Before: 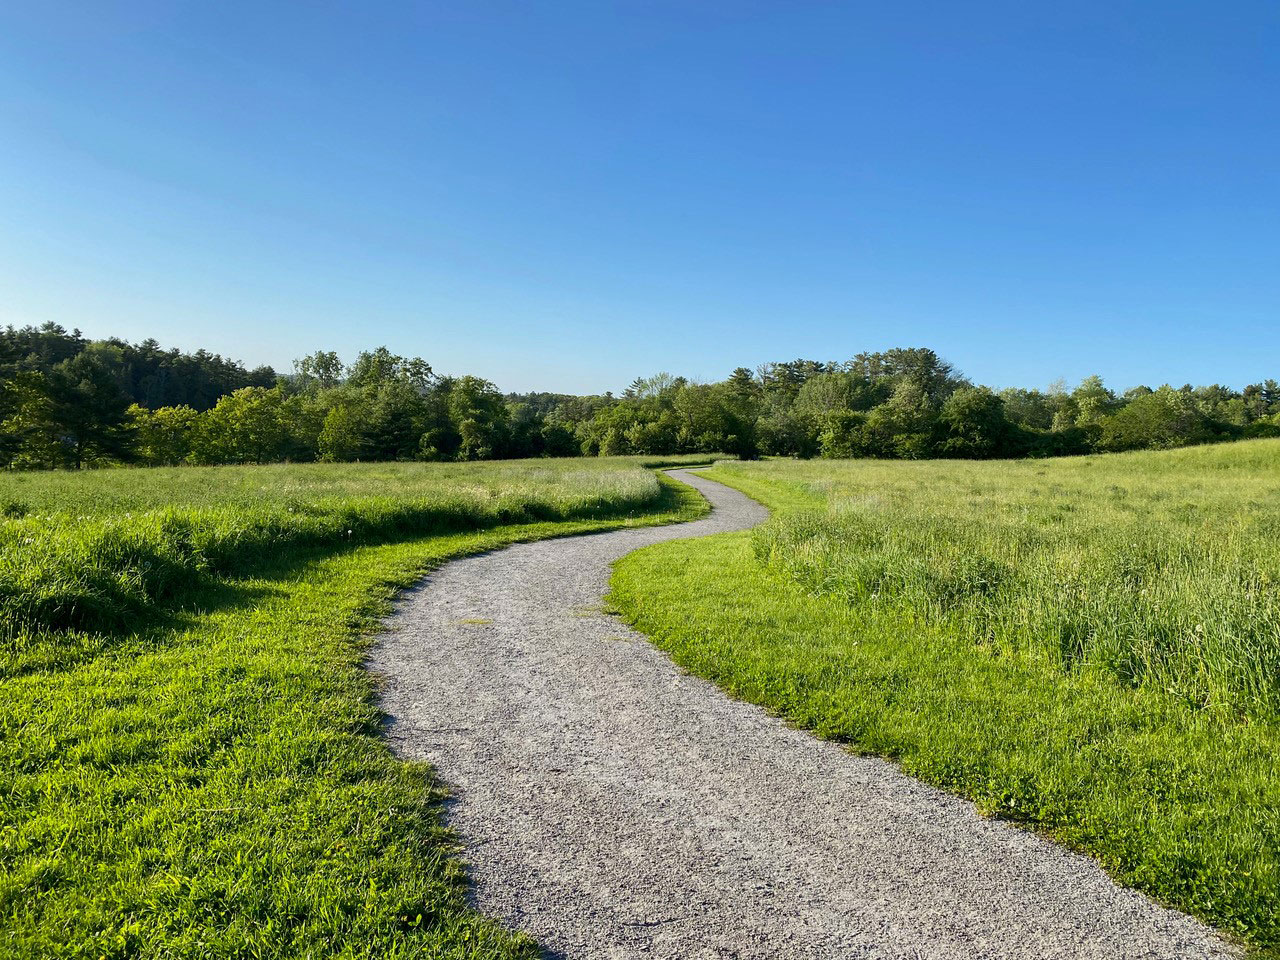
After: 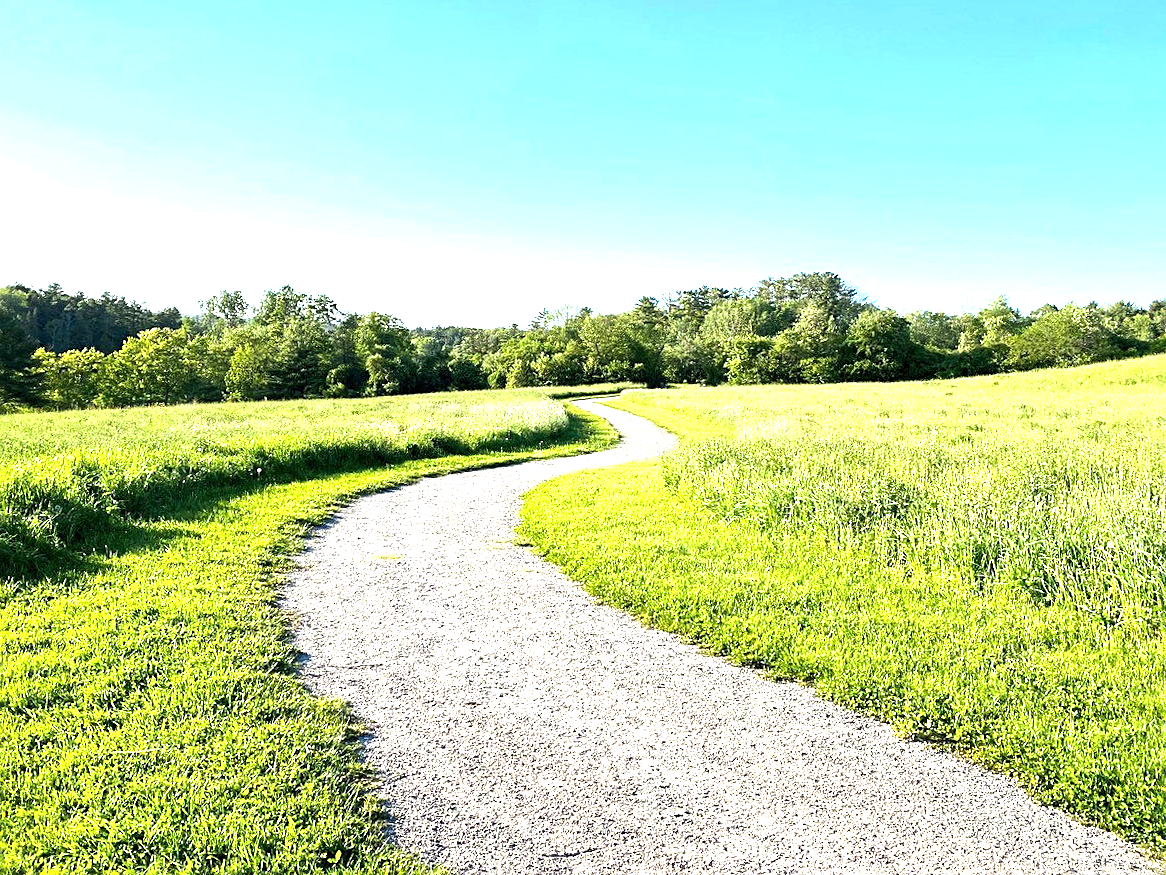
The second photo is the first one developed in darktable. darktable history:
crop and rotate: angle 1.49°, left 5.753%, top 5.721%
tone equalizer: on, module defaults
color zones: curves: ch0 [(0, 0.444) (0.143, 0.442) (0.286, 0.441) (0.429, 0.441) (0.571, 0.441) (0.714, 0.441) (0.857, 0.442) (1, 0.444)], mix -123.07%
contrast brightness saturation: contrast 0.084, saturation 0.023
levels: levels [0.026, 0.507, 0.987]
exposure: black level correction 0, exposure 1.661 EV, compensate highlight preservation false
local contrast: mode bilateral grid, contrast 20, coarseness 51, detail 119%, midtone range 0.2
sharpen: on, module defaults
